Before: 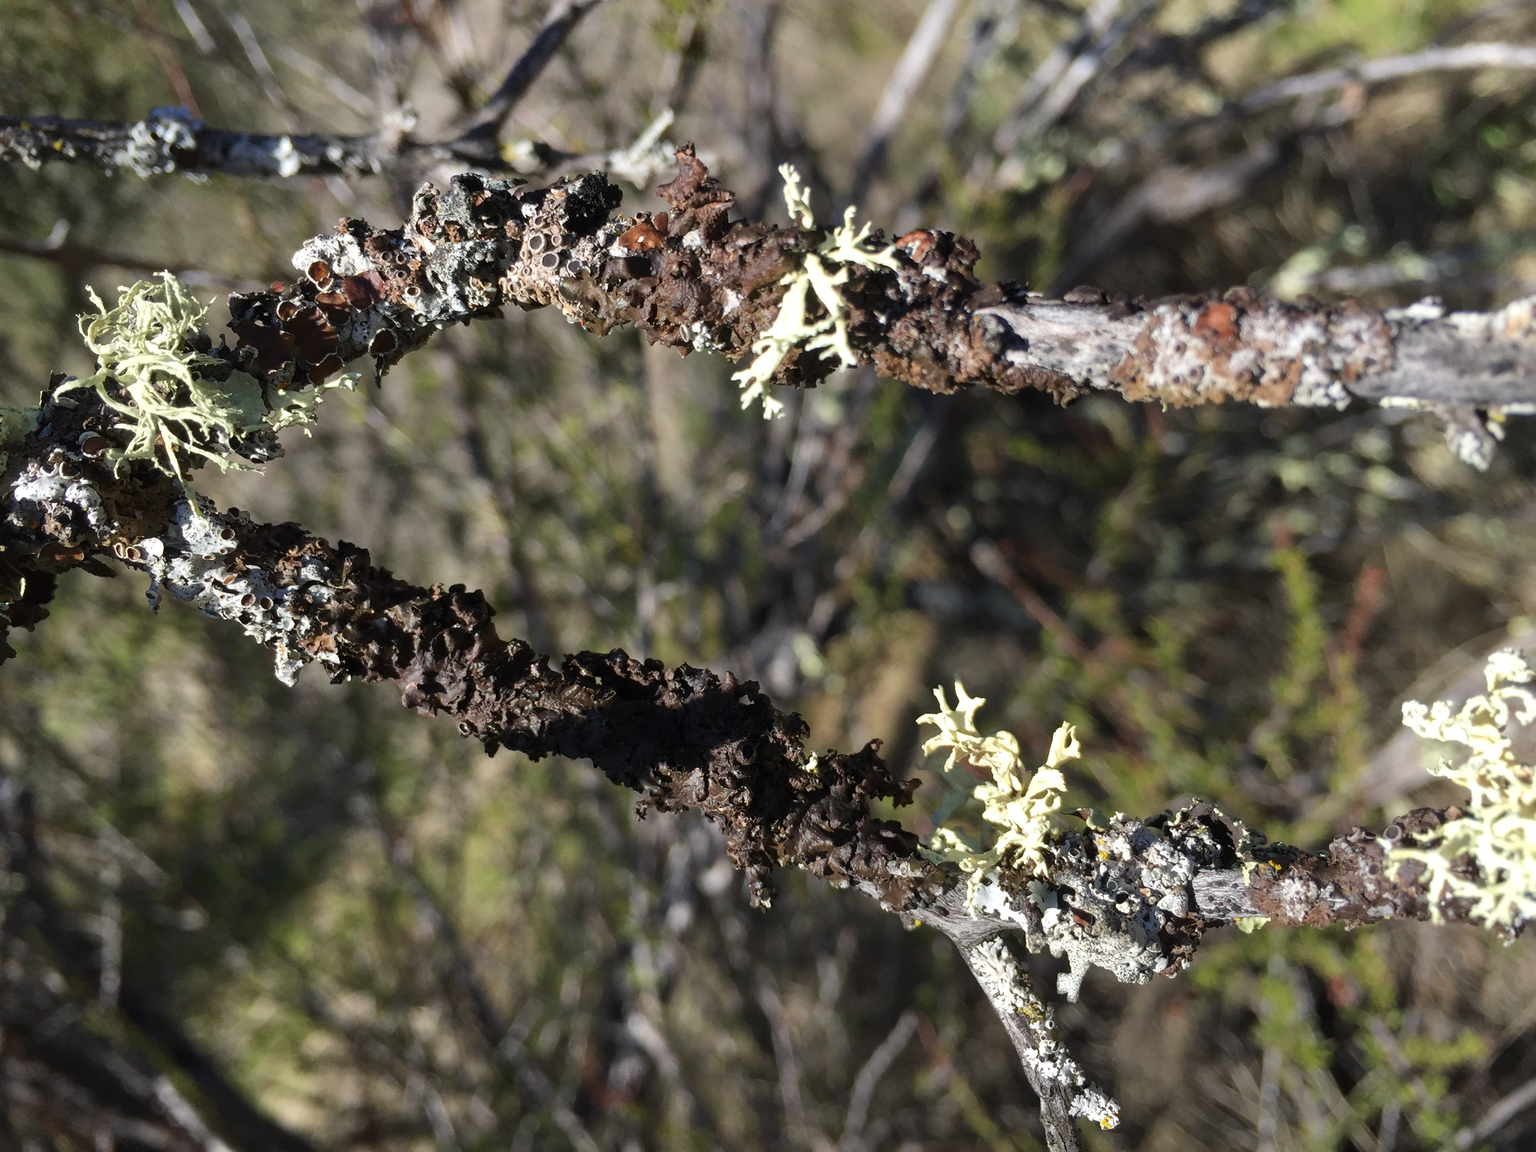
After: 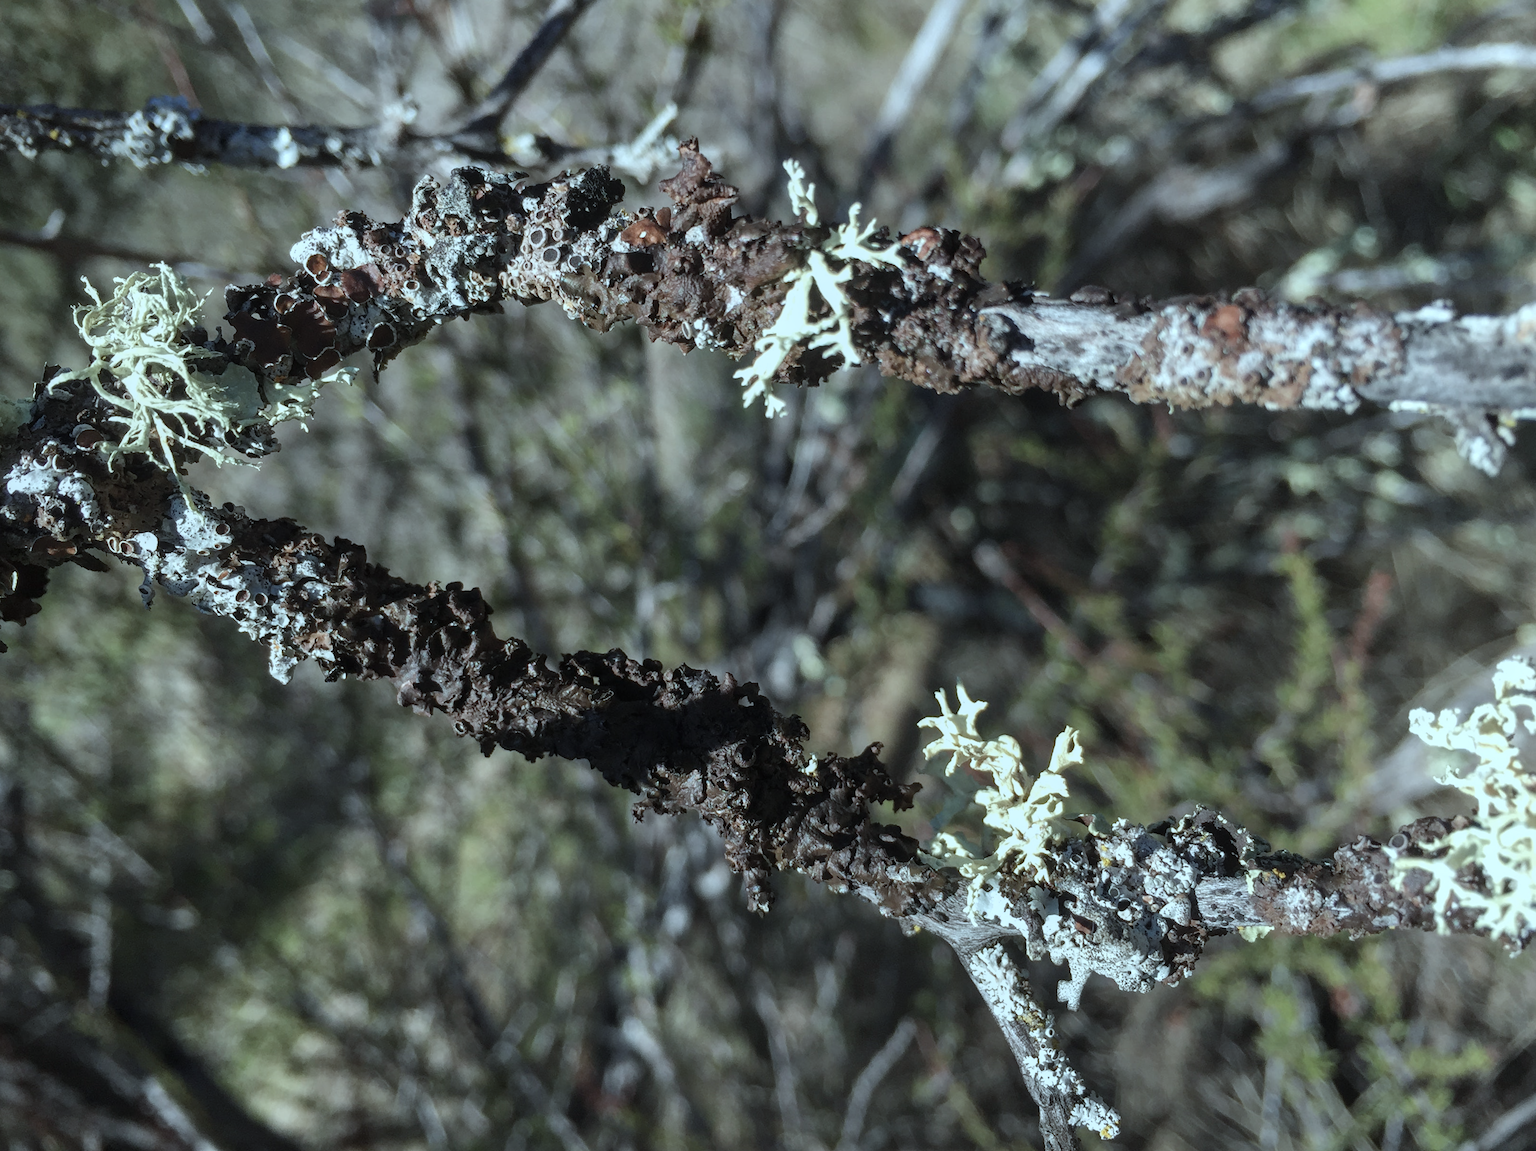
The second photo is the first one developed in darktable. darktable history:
crop and rotate: angle -0.5°
white balance: red 0.978, blue 0.999
local contrast: detail 110%
color correction: highlights a* -12.64, highlights b* -18.1, saturation 0.7
